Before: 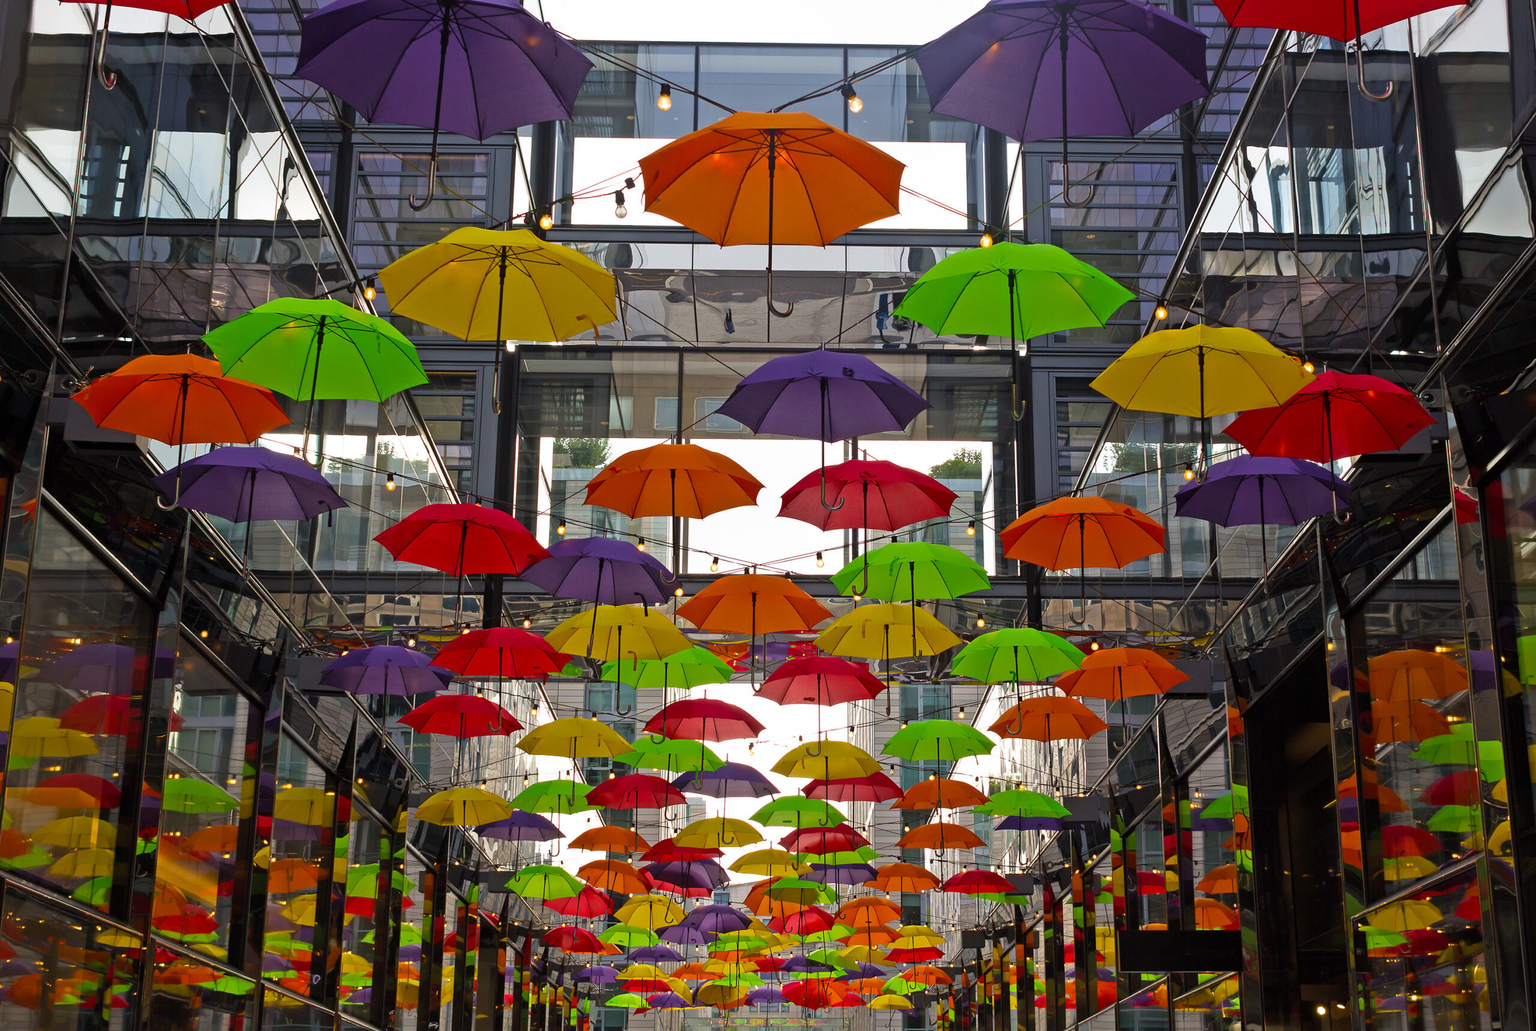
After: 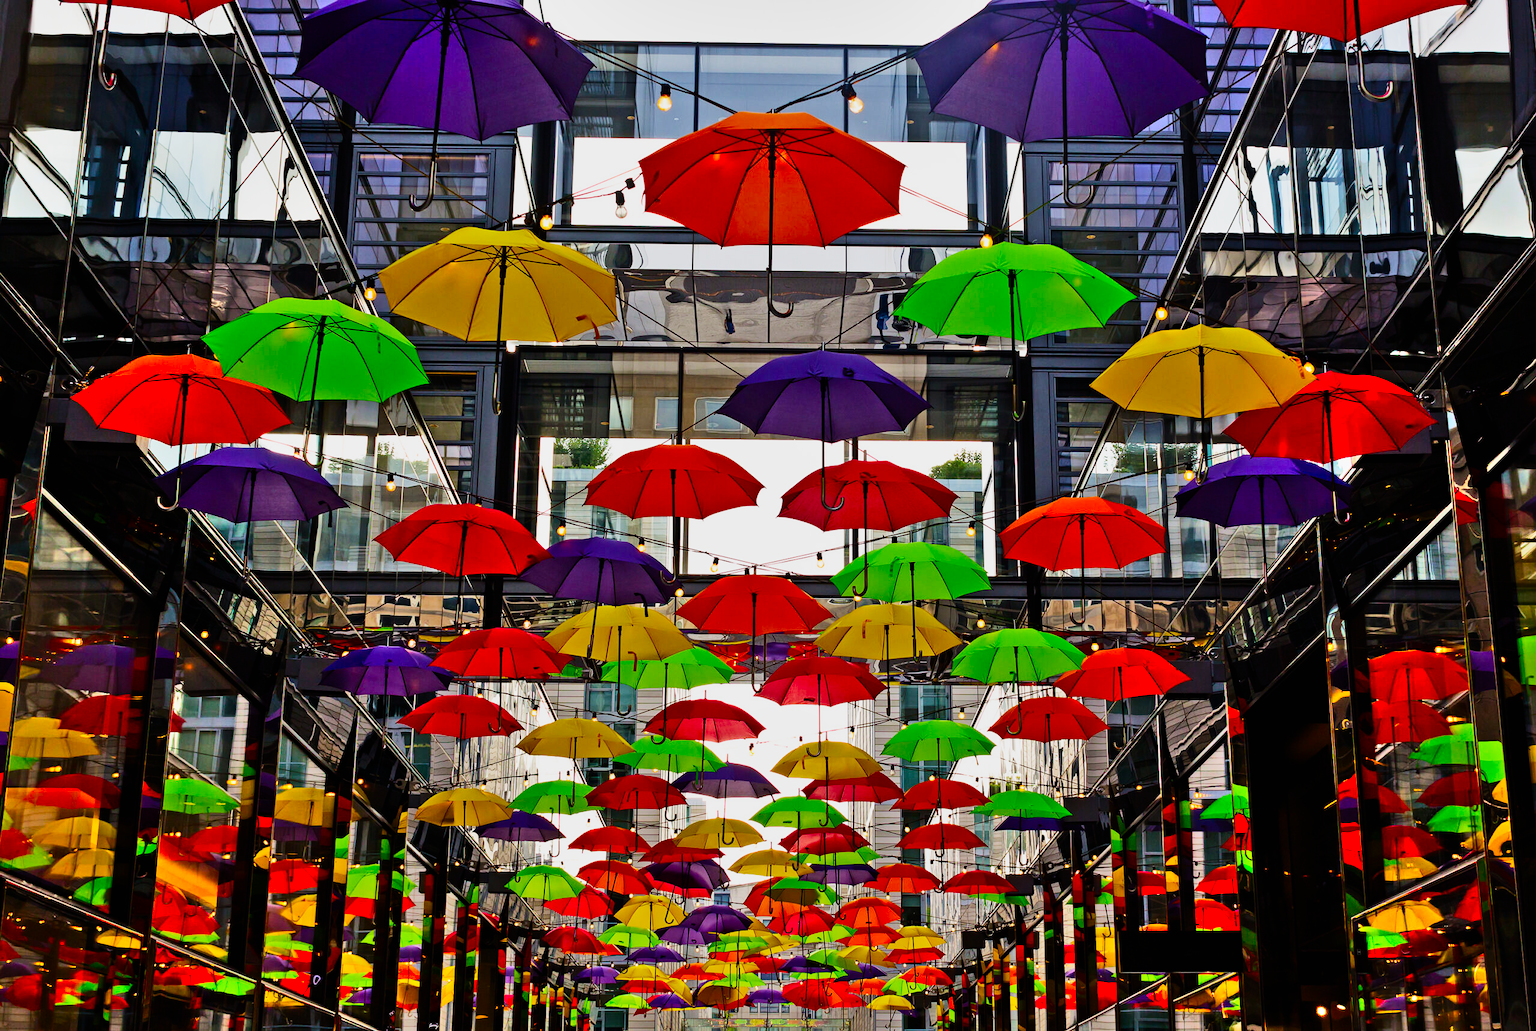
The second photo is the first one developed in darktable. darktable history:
shadows and highlights: shadows 60, soften with gaussian
sigmoid: contrast 1.8, skew -0.2, preserve hue 0%, red attenuation 0.1, red rotation 0.035, green attenuation 0.1, green rotation -0.017, blue attenuation 0.15, blue rotation -0.052, base primaries Rec2020
contrast brightness saturation: contrast 0.18, saturation 0.3
